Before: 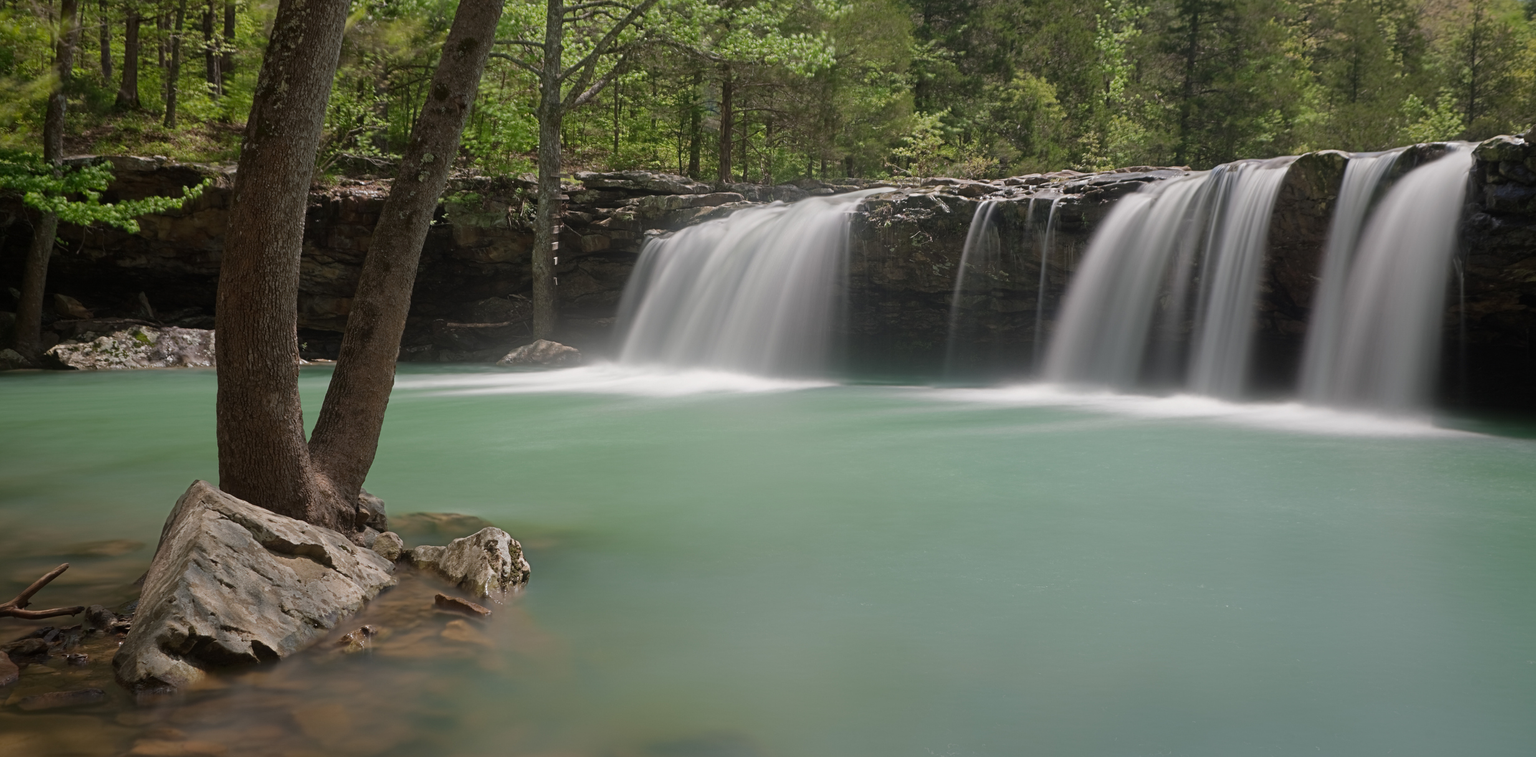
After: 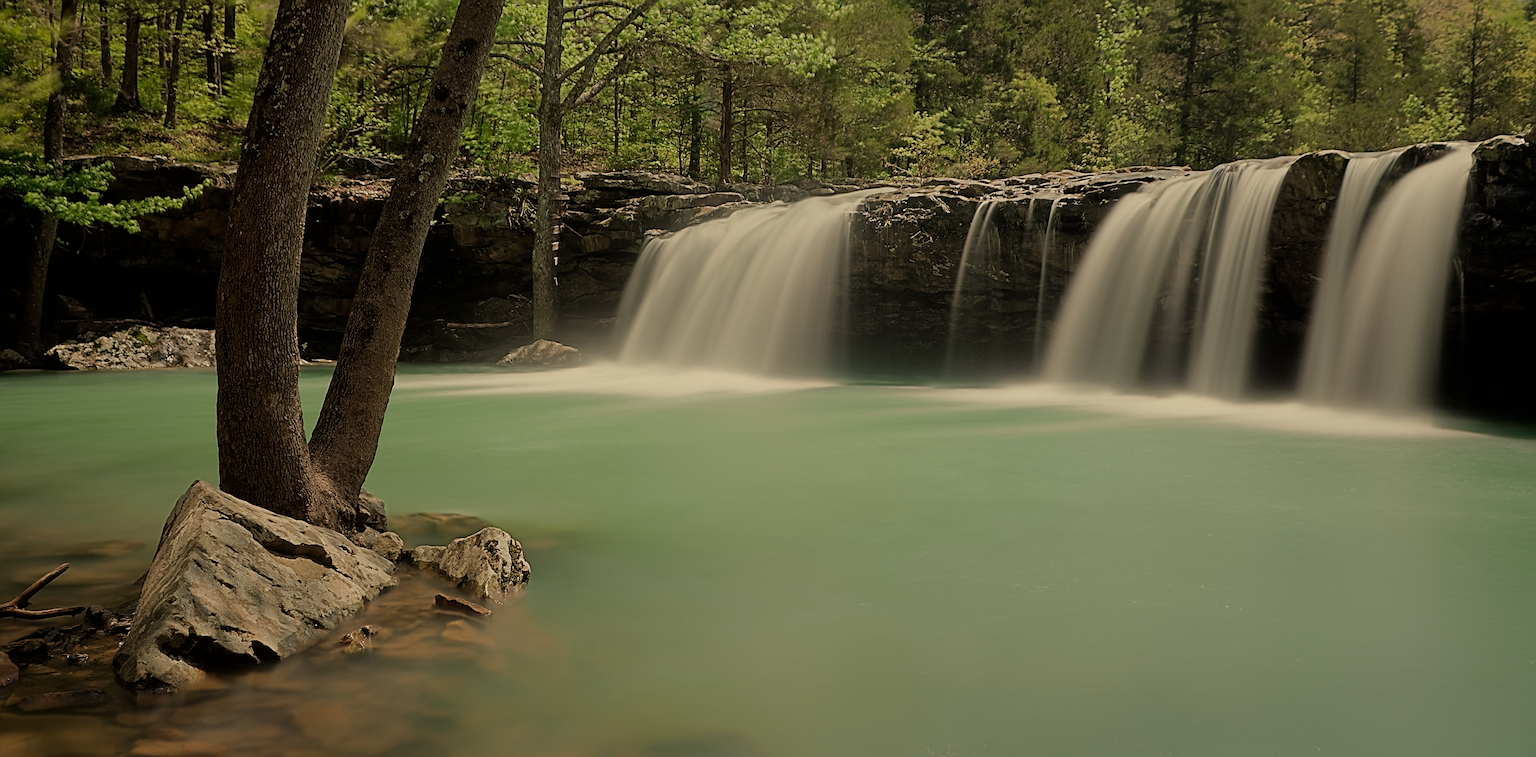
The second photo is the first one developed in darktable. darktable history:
white balance: red 1.08, blue 0.791
filmic rgb: black relative exposure -7.65 EV, white relative exposure 4.56 EV, hardness 3.61
exposure: black level correction 0.001, exposure -0.2 EV, compensate highlight preservation false
sharpen: radius 1.4, amount 1.25, threshold 0.7
